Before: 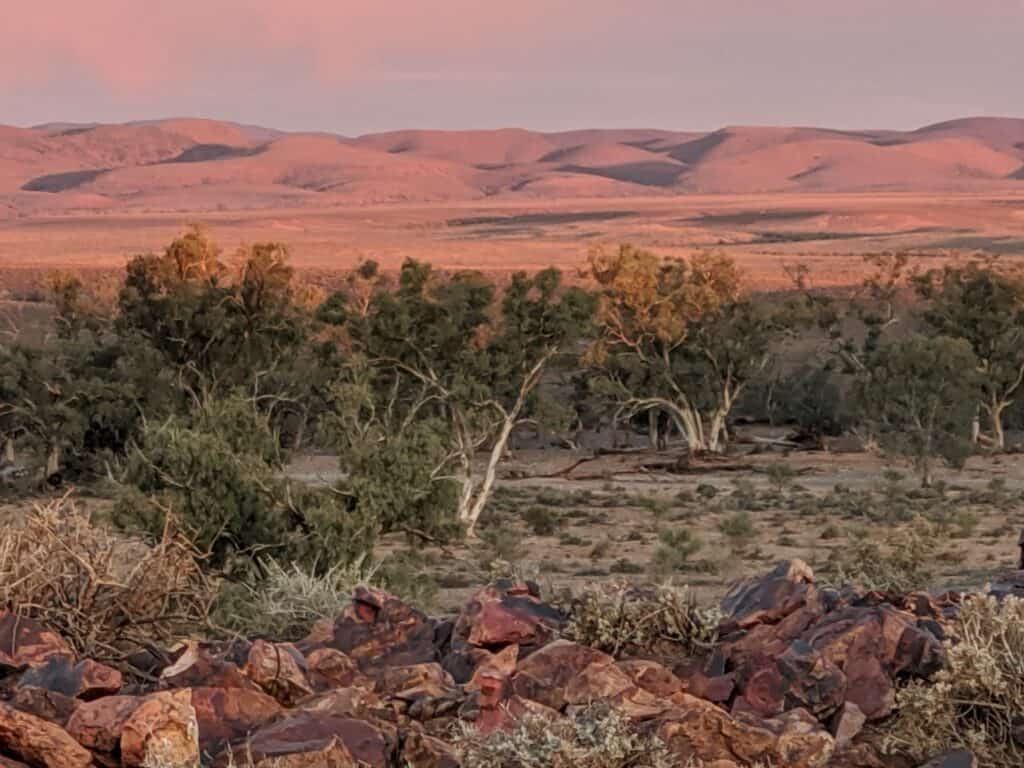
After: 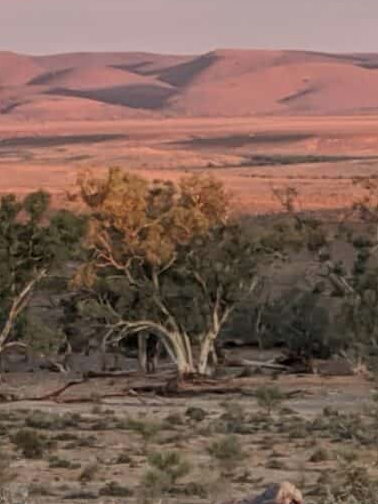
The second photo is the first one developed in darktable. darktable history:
contrast brightness saturation: saturation -0.05
crop and rotate: left 49.936%, top 10.094%, right 13.136%, bottom 24.256%
